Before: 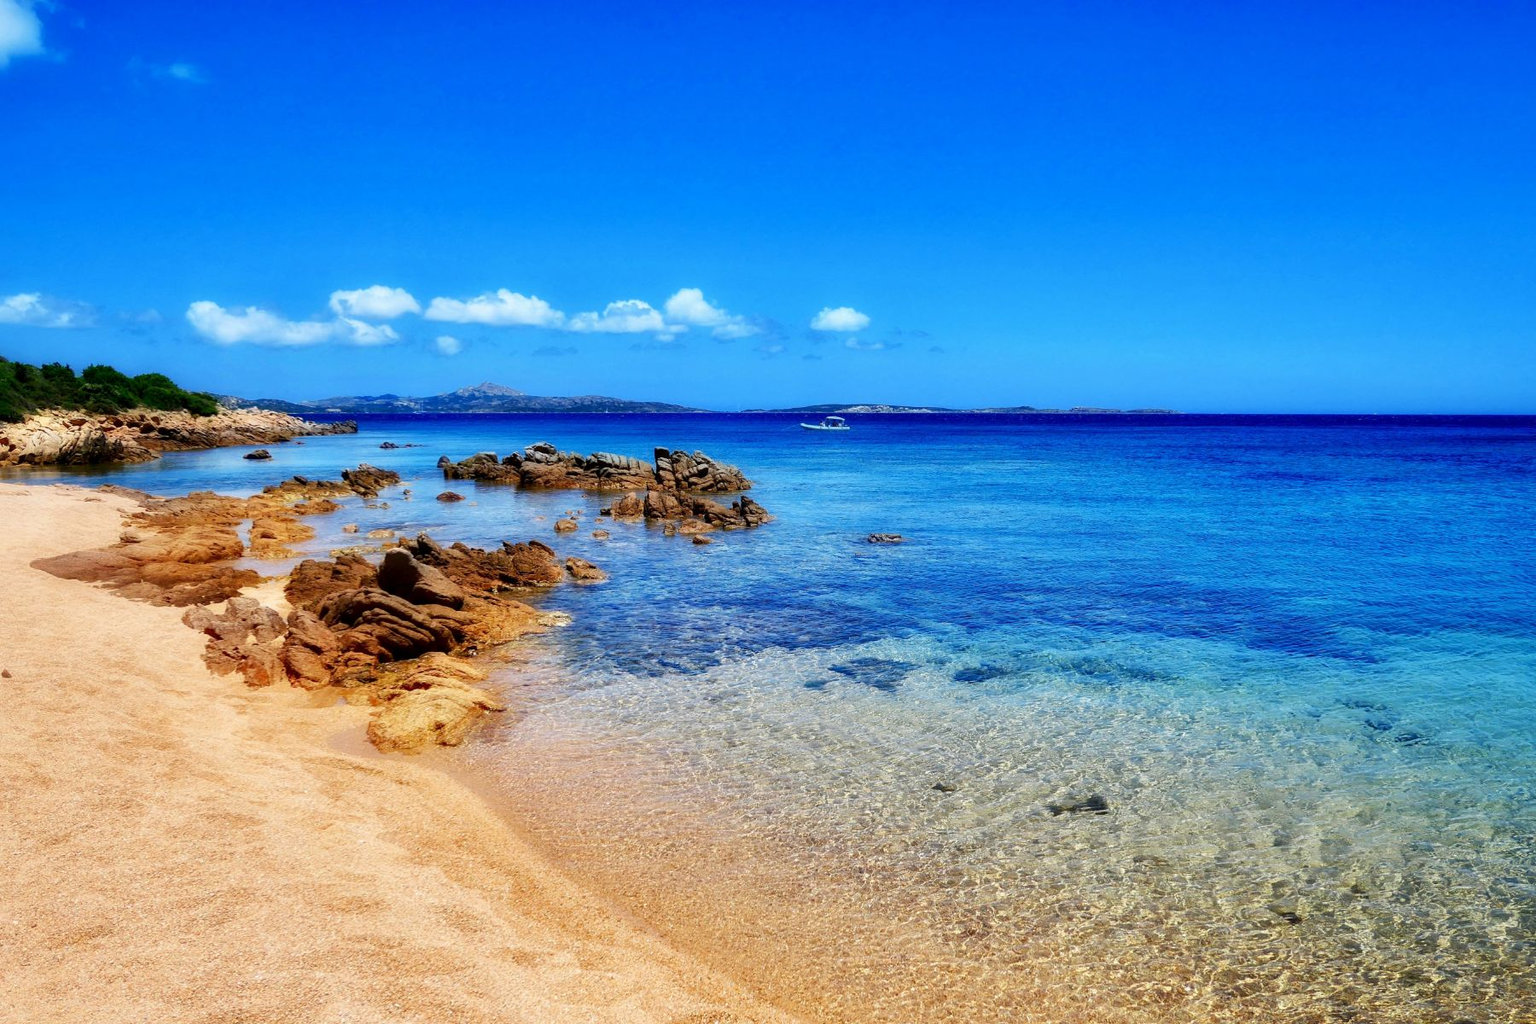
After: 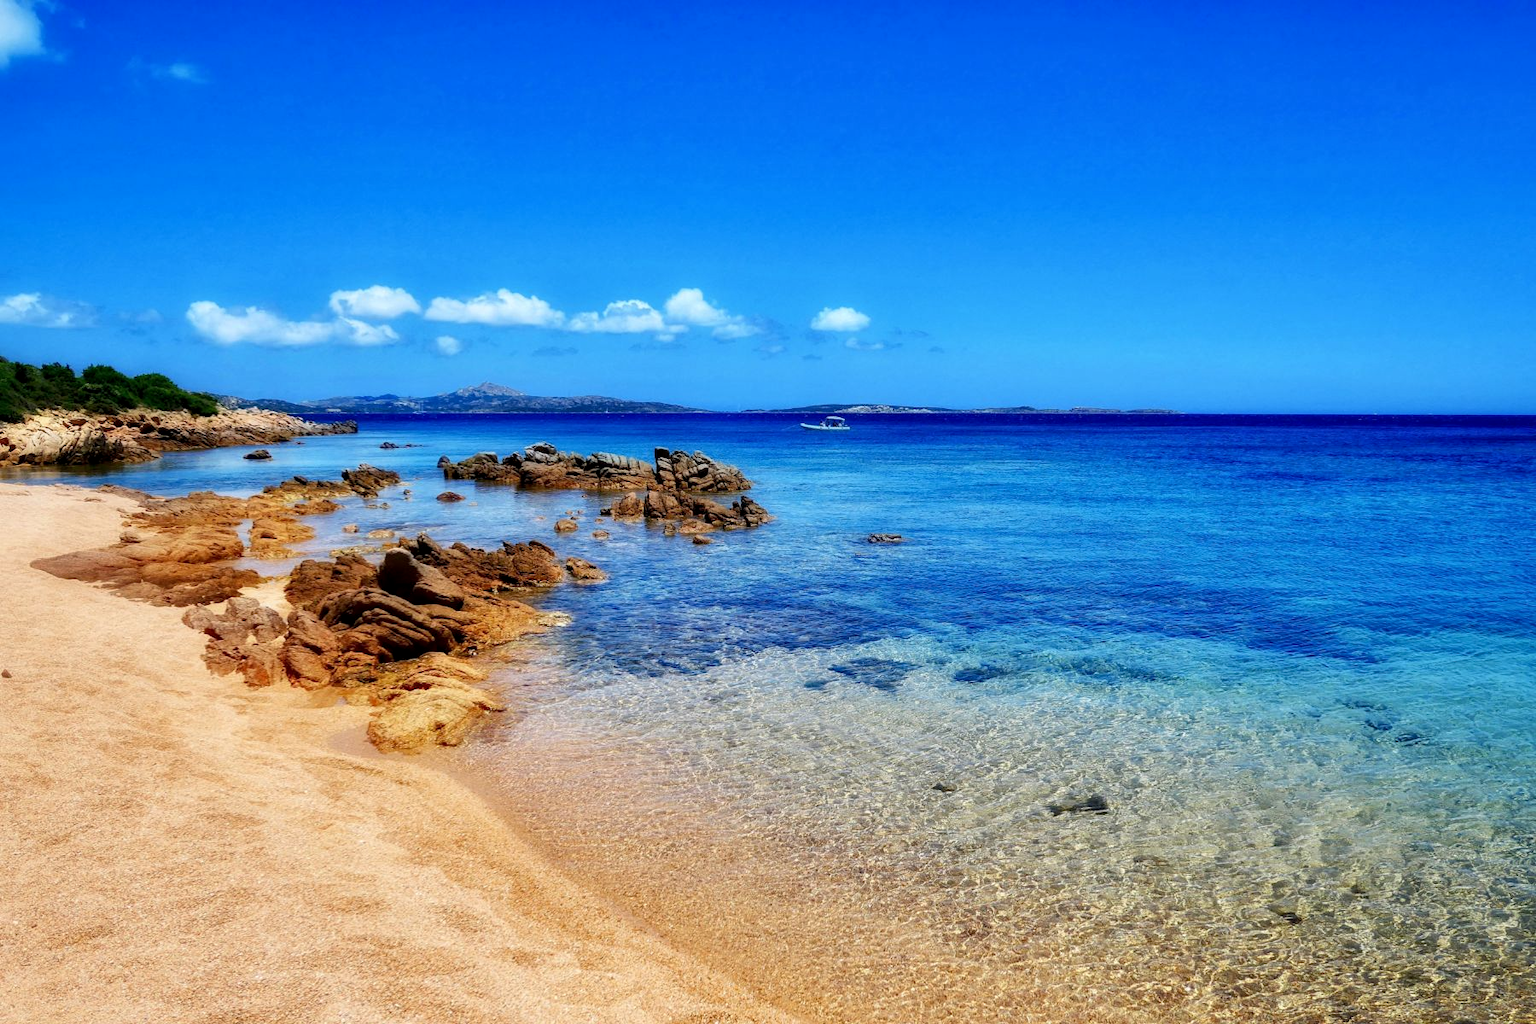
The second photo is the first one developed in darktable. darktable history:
local contrast: highlights 100%, shadows 100%, detail 120%, midtone range 0.2
exposure: exposure -0.05 EV
white balance: emerald 1
